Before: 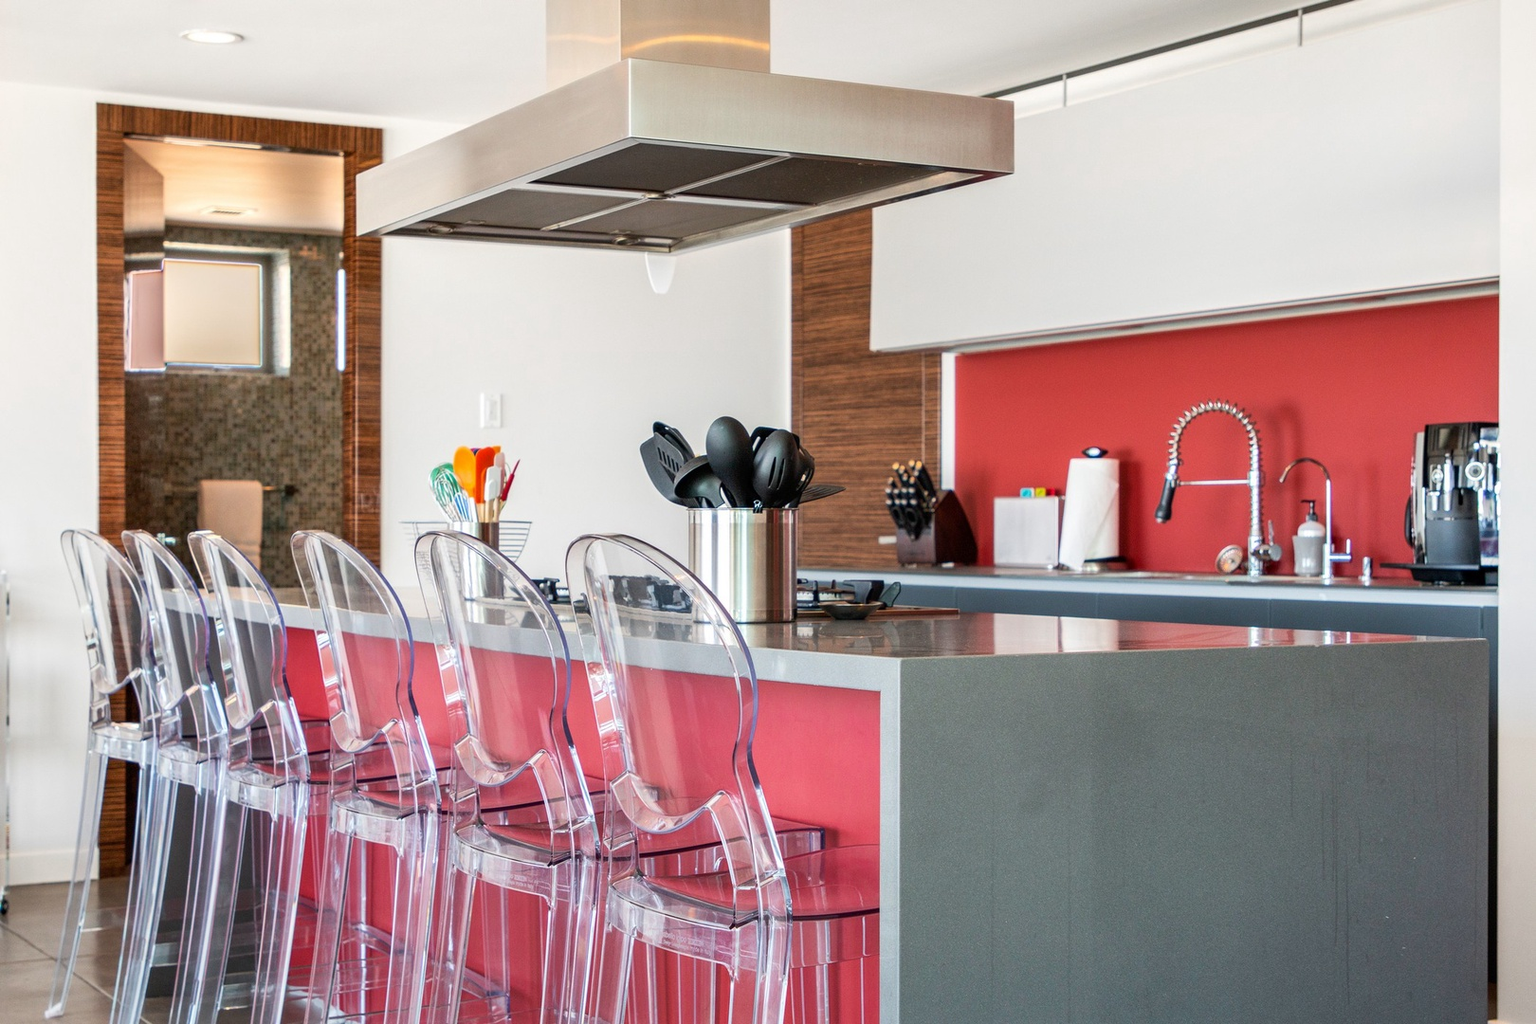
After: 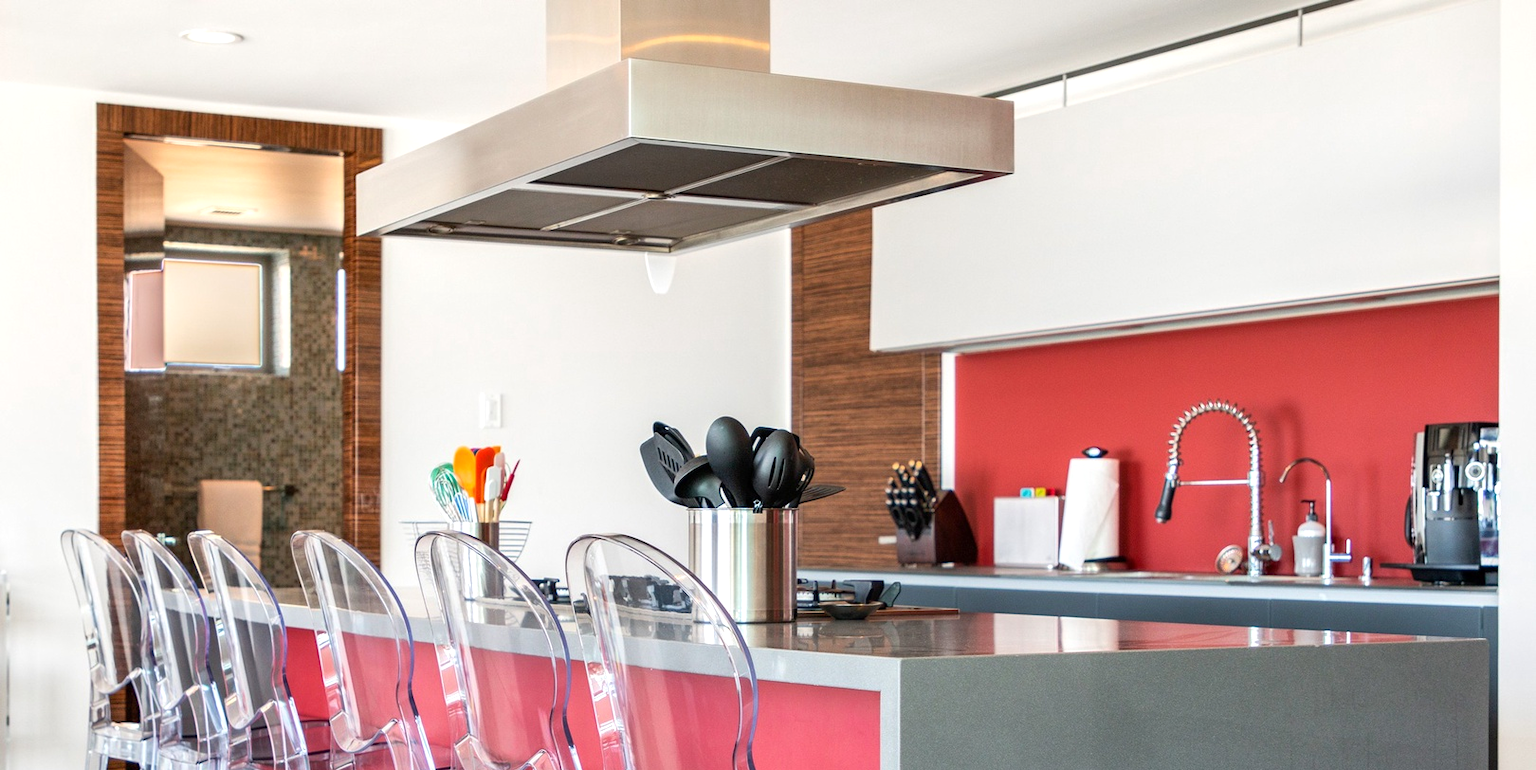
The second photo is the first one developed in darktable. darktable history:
crop: bottom 24.653%
exposure: exposure 0.207 EV, compensate highlight preservation false
